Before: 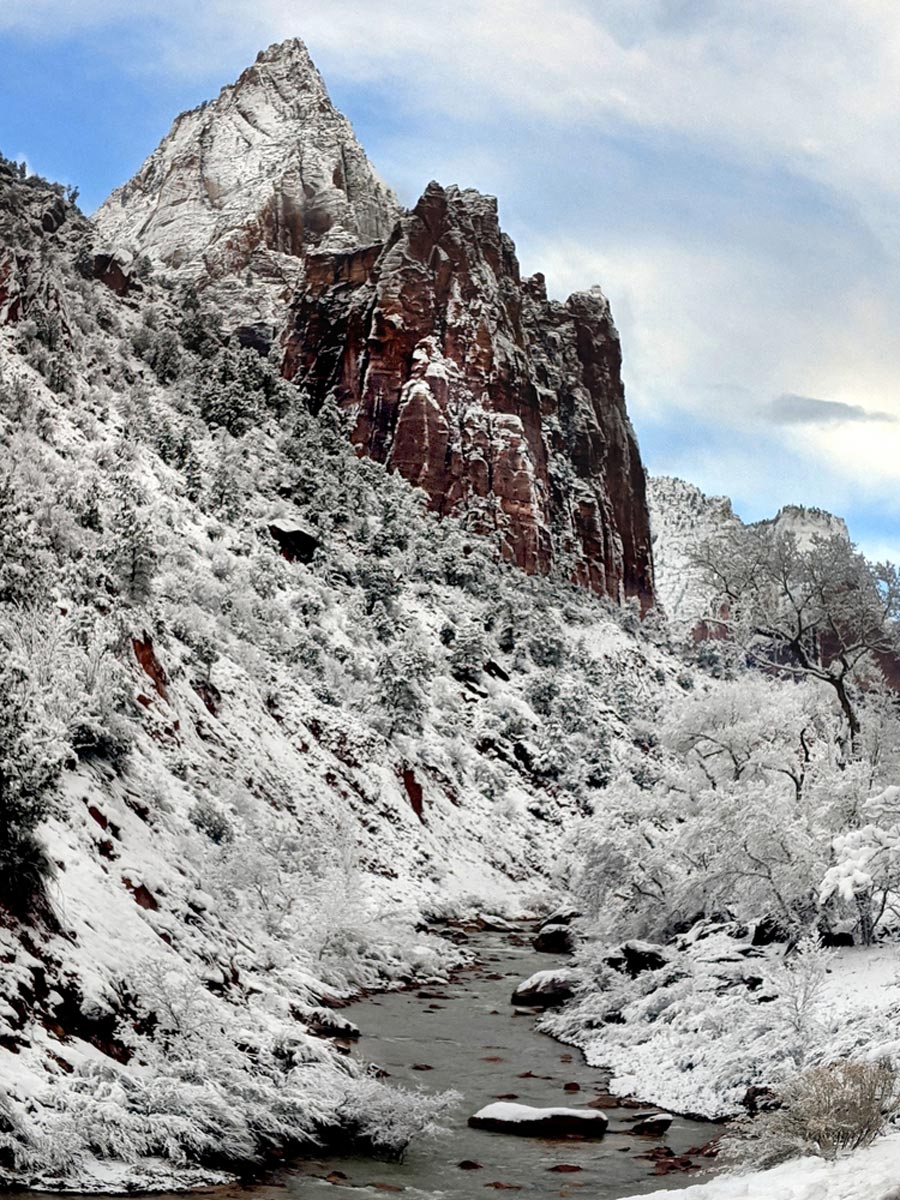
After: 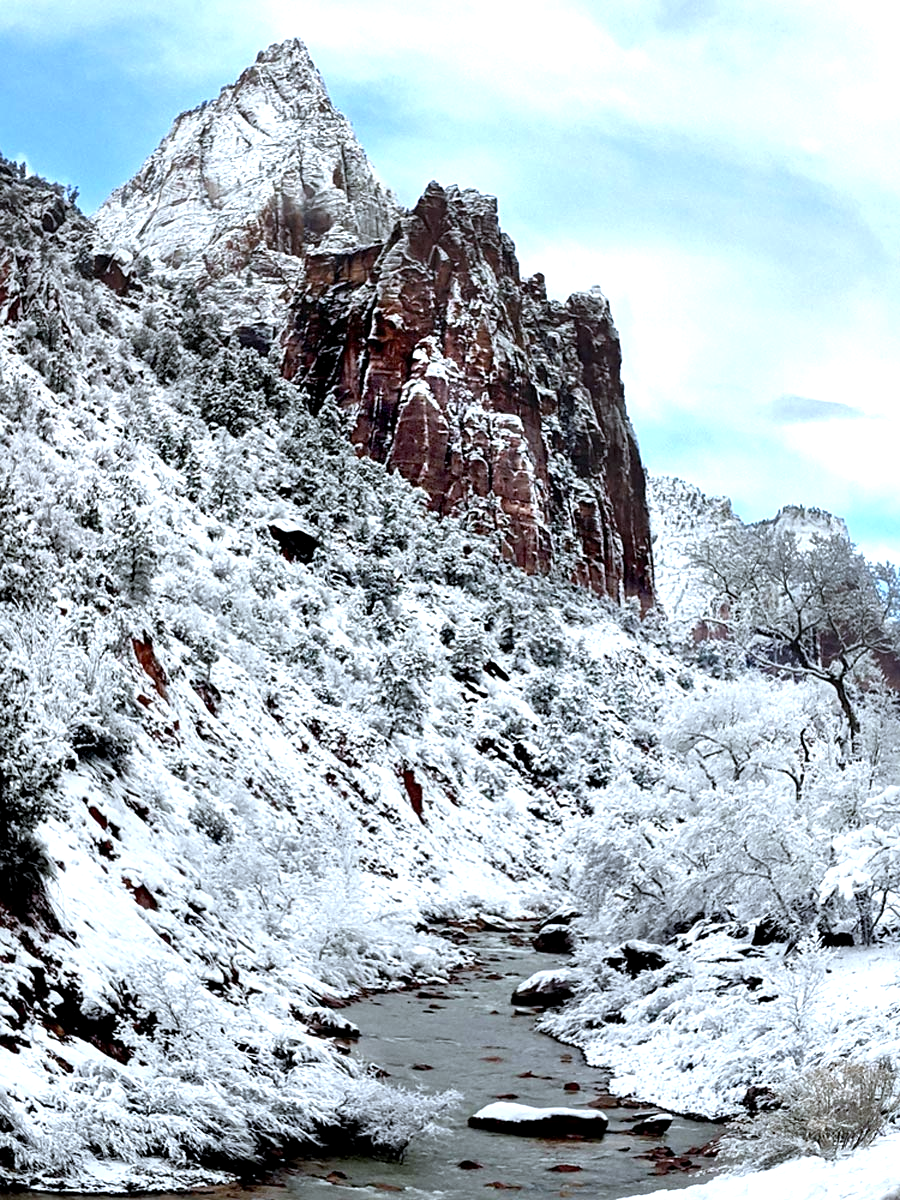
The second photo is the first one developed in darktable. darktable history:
sharpen: amount 0.2
exposure: black level correction 0.001, exposure 0.675 EV, compensate highlight preservation false
white balance: red 0.924, blue 1.095
